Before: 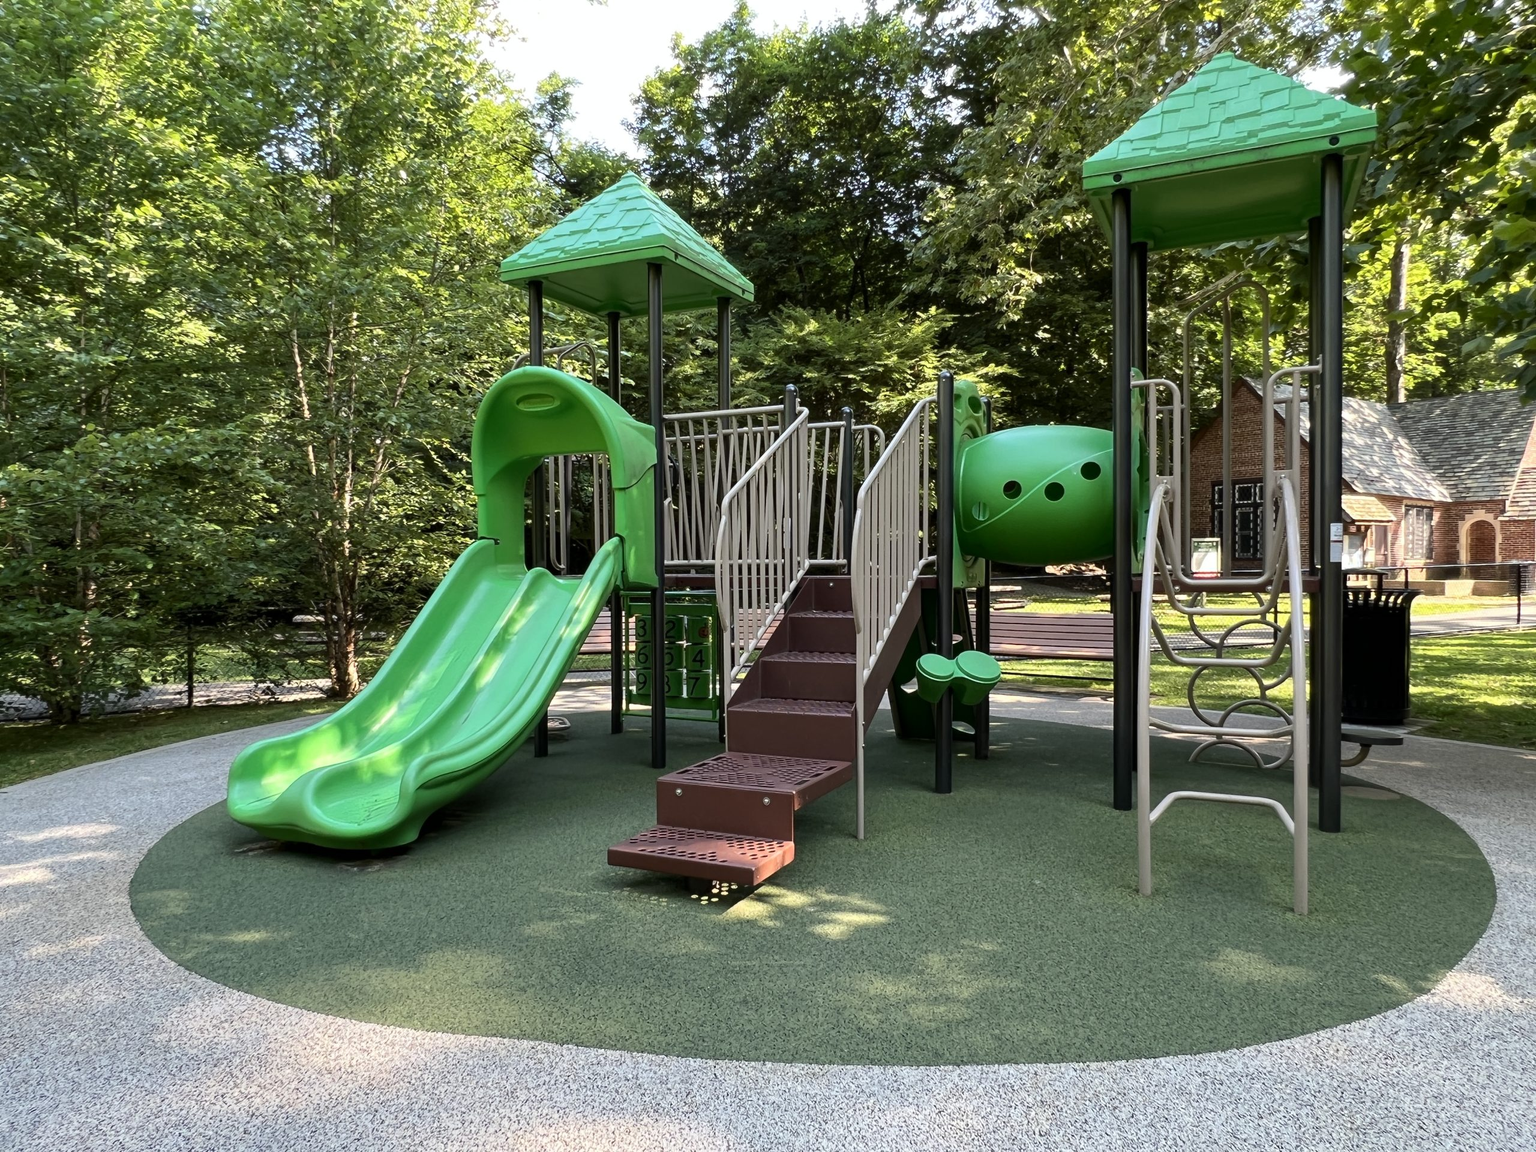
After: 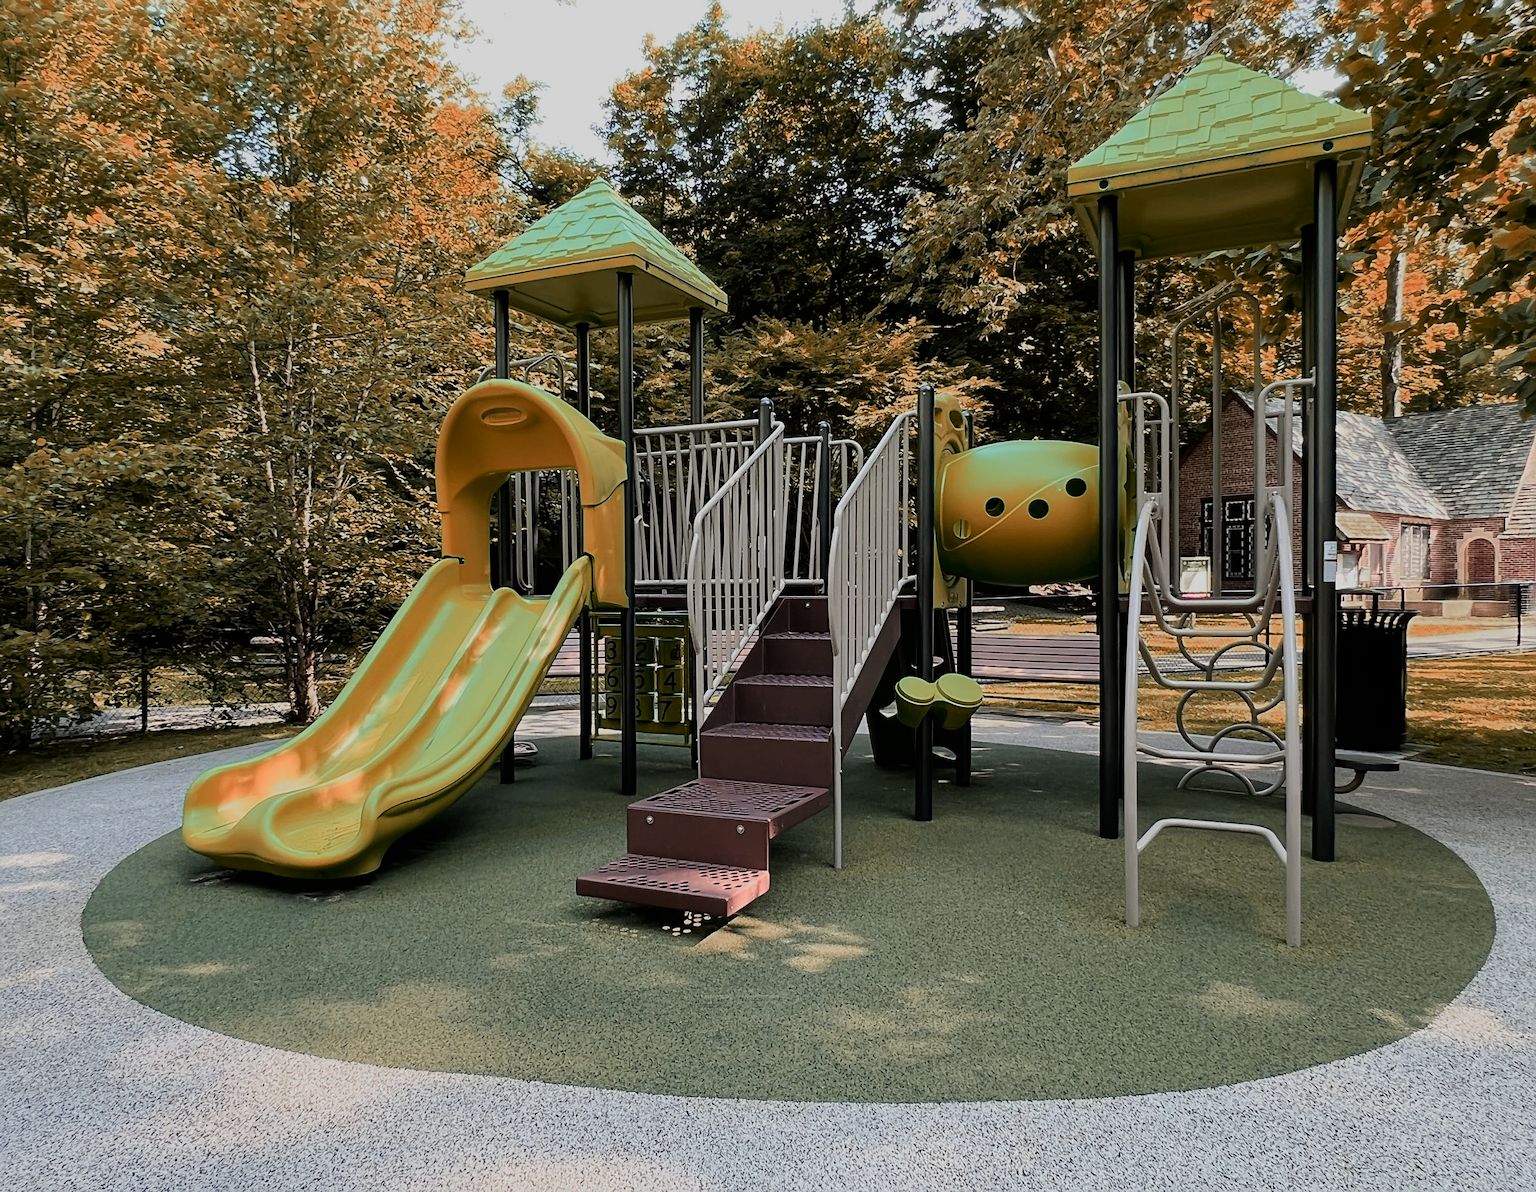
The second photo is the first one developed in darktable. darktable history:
crop and rotate: left 3.337%
filmic rgb: black relative exposure -7.65 EV, white relative exposure 4.56 EV, hardness 3.61
color zones: curves: ch0 [(0.006, 0.385) (0.143, 0.563) (0.243, 0.321) (0.352, 0.464) (0.516, 0.456) (0.625, 0.5) (0.75, 0.5) (0.875, 0.5)]; ch1 [(0, 0.5) (0.134, 0.504) (0.246, 0.463) (0.421, 0.515) (0.5, 0.56) (0.625, 0.5) (0.75, 0.5) (0.875, 0.5)]; ch2 [(0, 0.5) (0.131, 0.426) (0.307, 0.289) (0.38, 0.188) (0.513, 0.216) (0.625, 0.548) (0.75, 0.468) (0.838, 0.396) (0.971, 0.311)]
sharpen: on, module defaults
